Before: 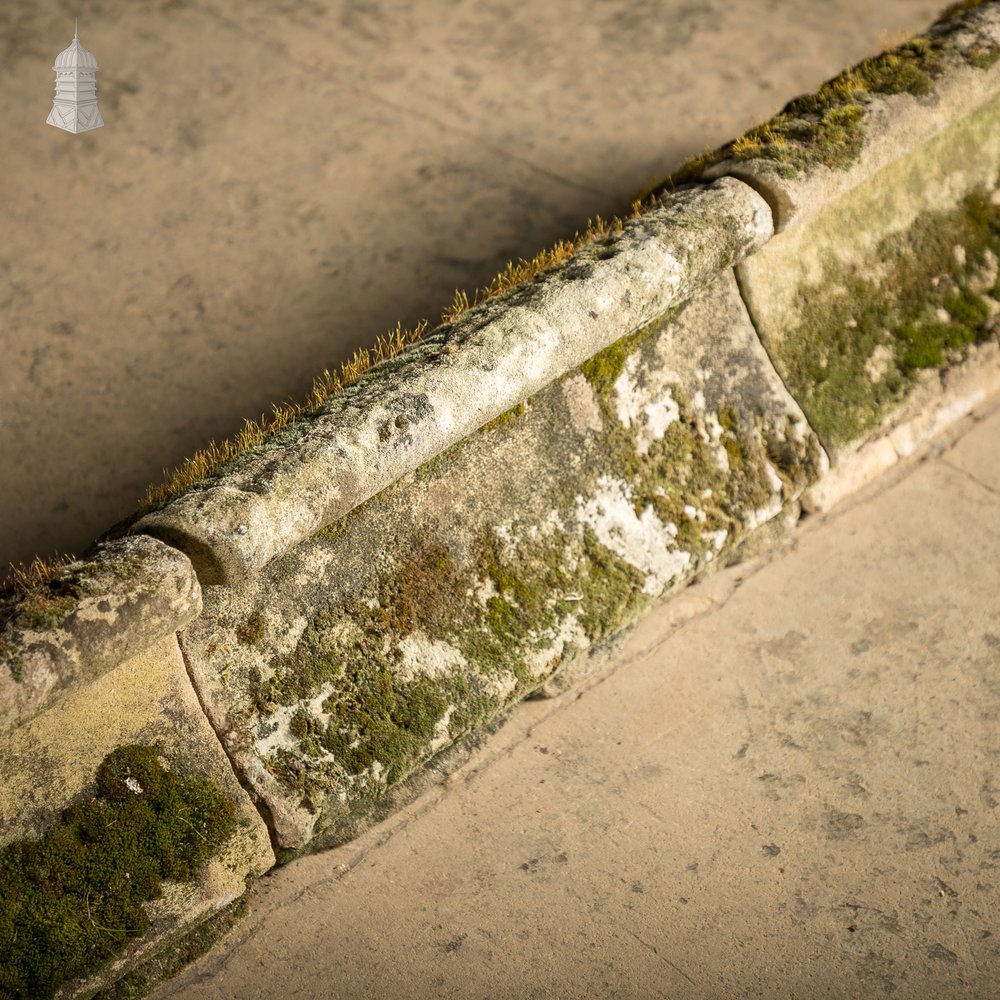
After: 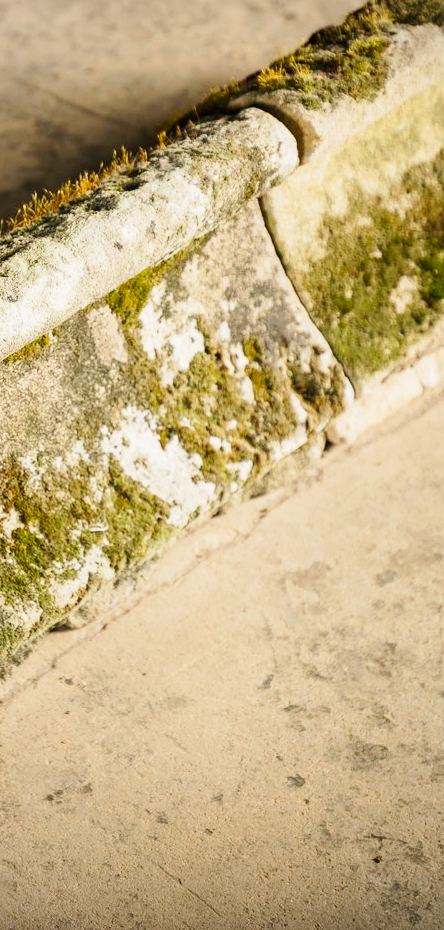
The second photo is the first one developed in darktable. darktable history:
vignetting: brightness -0.179, saturation -0.294, dithering 8-bit output, unbound false
tone curve: curves: ch0 [(0, 0) (0.114, 0.083) (0.291, 0.3) (0.447, 0.535) (0.602, 0.712) (0.772, 0.864) (0.999, 0.978)]; ch1 [(0, 0) (0.389, 0.352) (0.458, 0.433) (0.486, 0.474) (0.509, 0.505) (0.535, 0.541) (0.555, 0.557) (0.677, 0.724) (1, 1)]; ch2 [(0, 0) (0.369, 0.388) (0.449, 0.431) (0.501, 0.5) (0.528, 0.552) (0.561, 0.596) (0.697, 0.721) (1, 1)], preserve colors none
crop: left 47.518%, top 6.952%, right 8.006%
